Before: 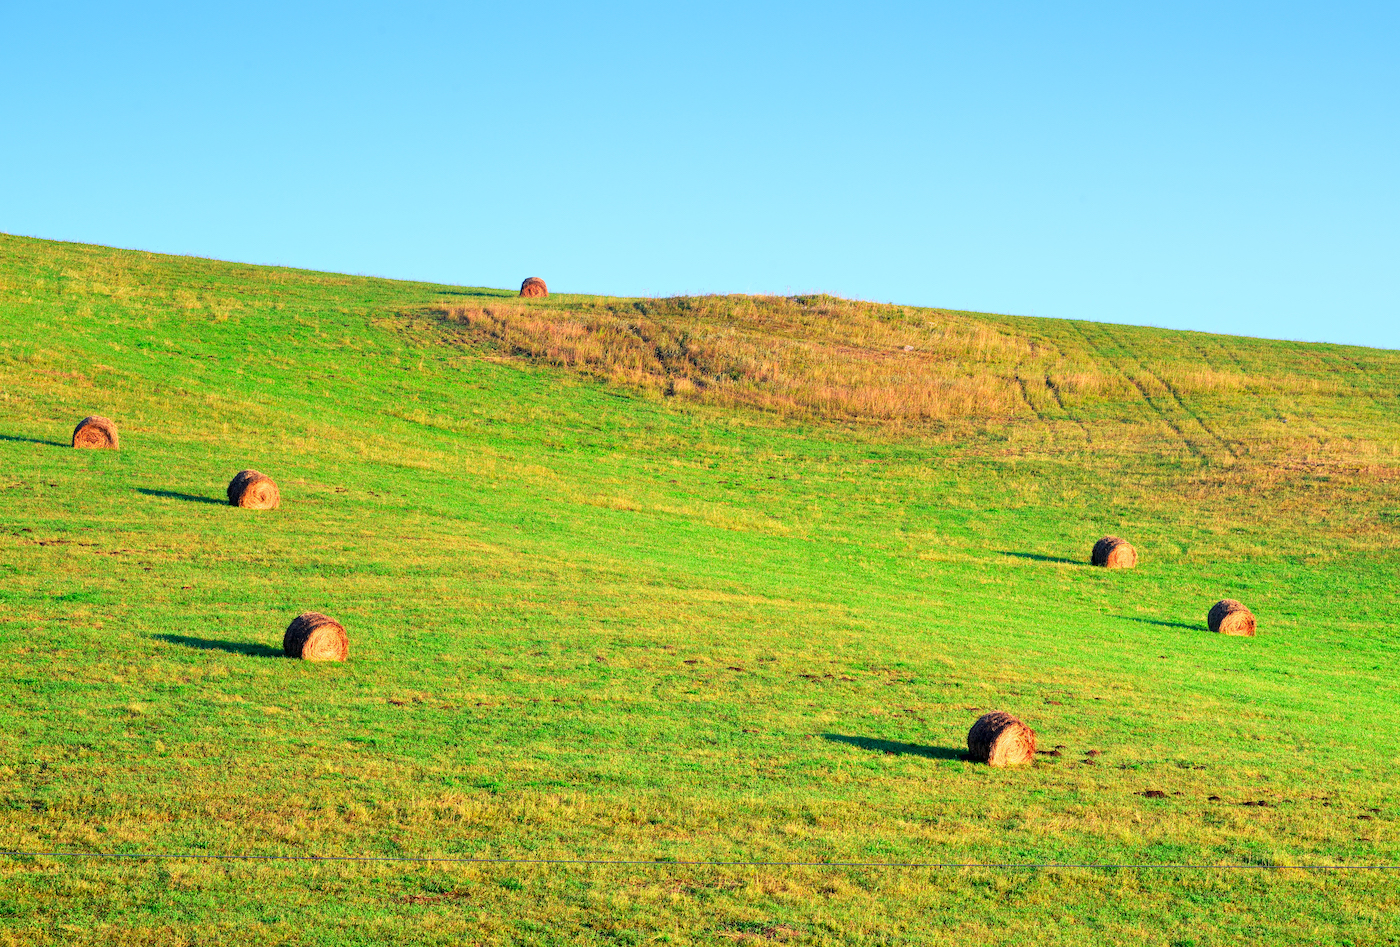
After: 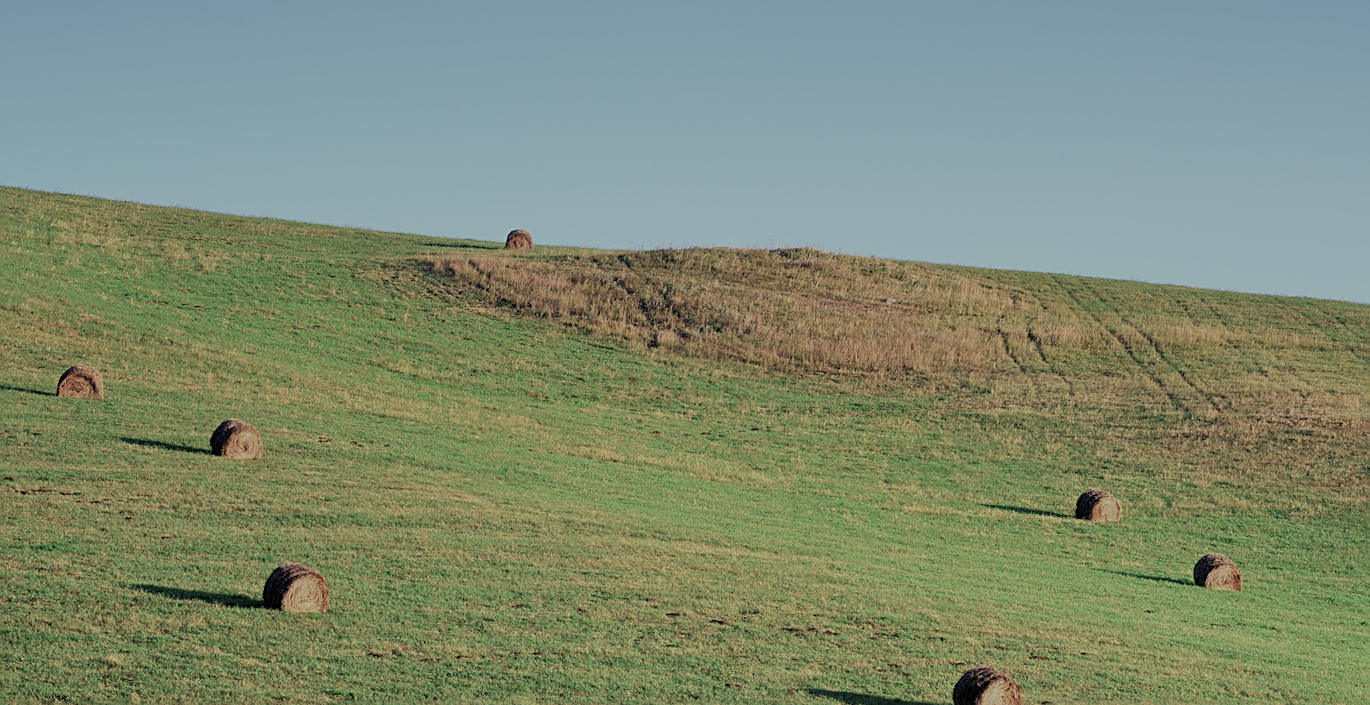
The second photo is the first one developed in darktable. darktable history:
rotate and perspective: rotation 0.226°, lens shift (vertical) -0.042, crop left 0.023, crop right 0.982, crop top 0.006, crop bottom 0.994
sharpen: on, module defaults
color correction: saturation 0.5
exposure: exposure -1 EV, compensate highlight preservation false
crop: top 3.857%, bottom 21.132%
